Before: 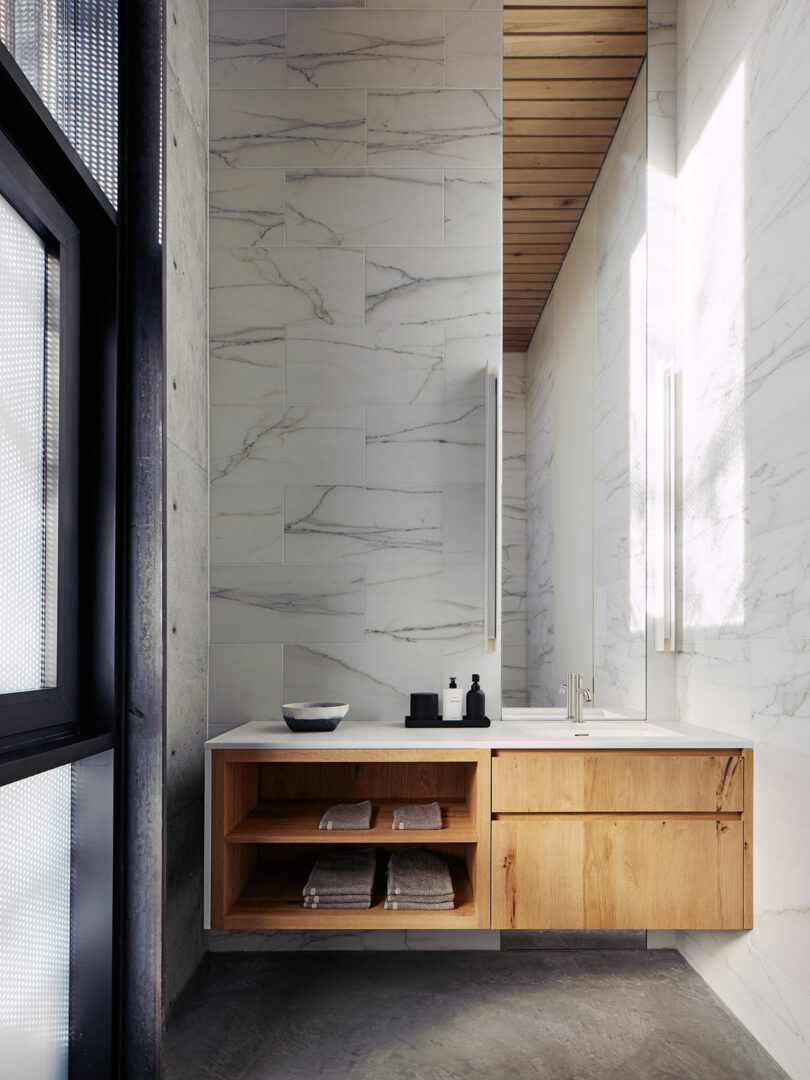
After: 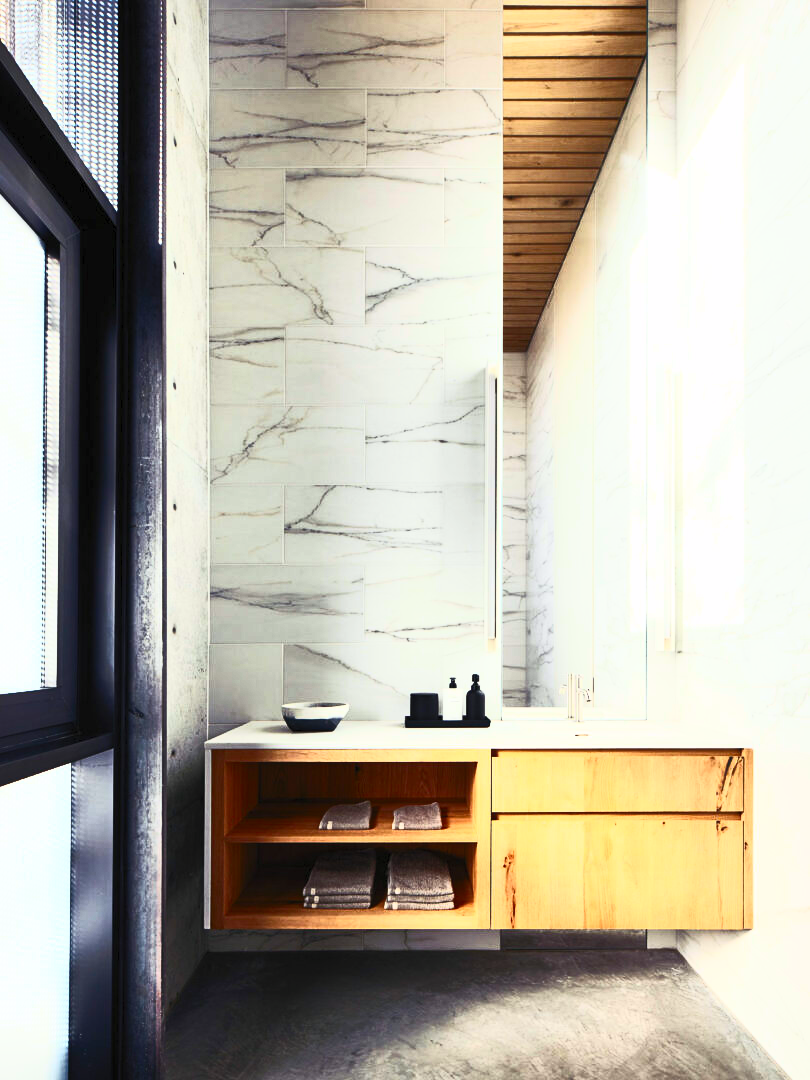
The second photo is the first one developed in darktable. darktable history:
contrast brightness saturation: contrast 0.83, brightness 0.59, saturation 0.59
base curve: curves: ch0 [(0, 0) (0.297, 0.298) (1, 1)], preserve colors none
color correction: highlights a* -2.68, highlights b* 2.57
